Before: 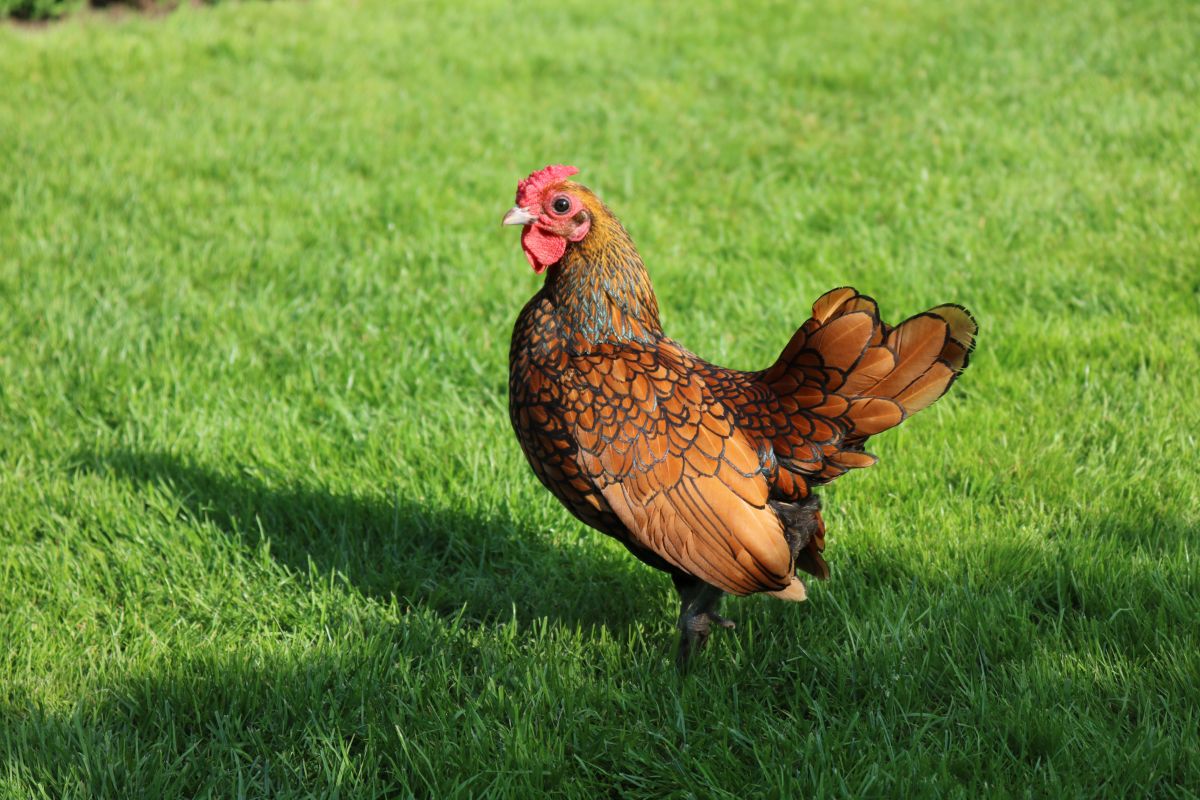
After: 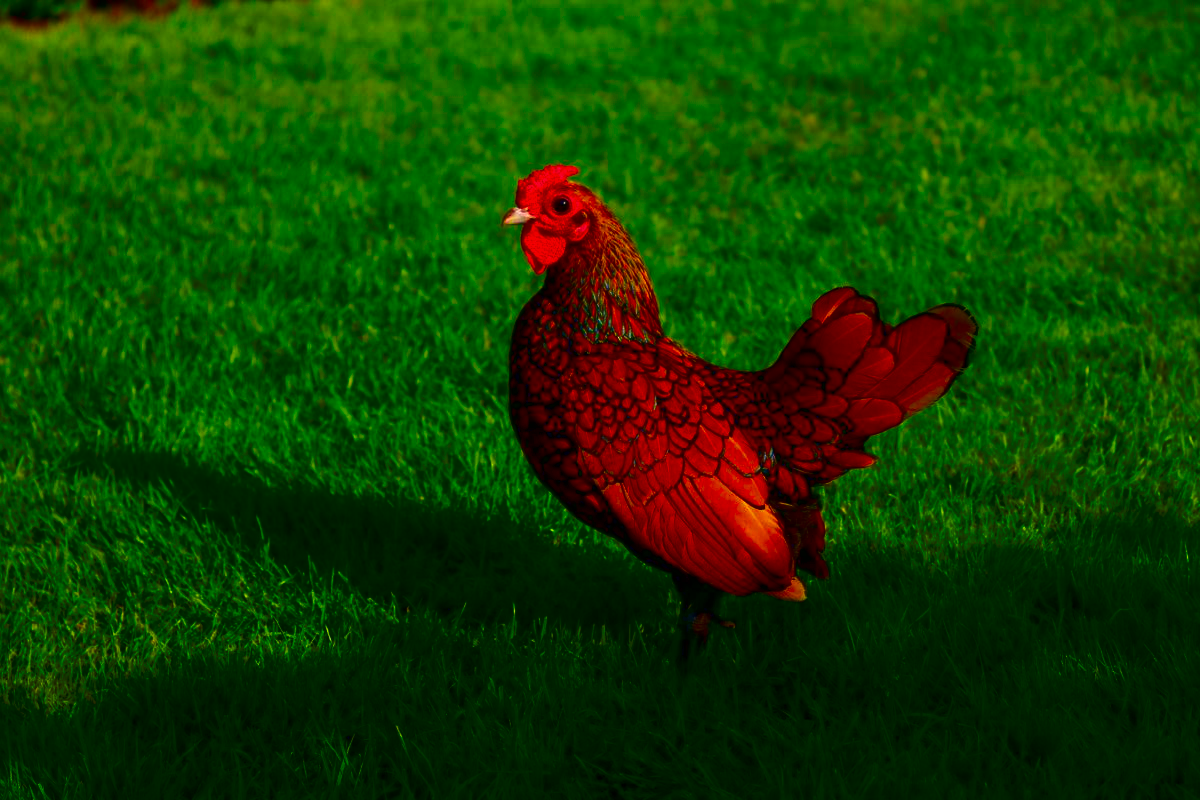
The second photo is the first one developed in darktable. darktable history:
color balance rgb: highlights gain › chroma 3.067%, highlights gain › hue 60.28°, global offset › luminance 0.739%, linear chroma grading › global chroma 15.107%, perceptual saturation grading › global saturation 29.817%
contrast brightness saturation: brightness -0.989, saturation 0.993
